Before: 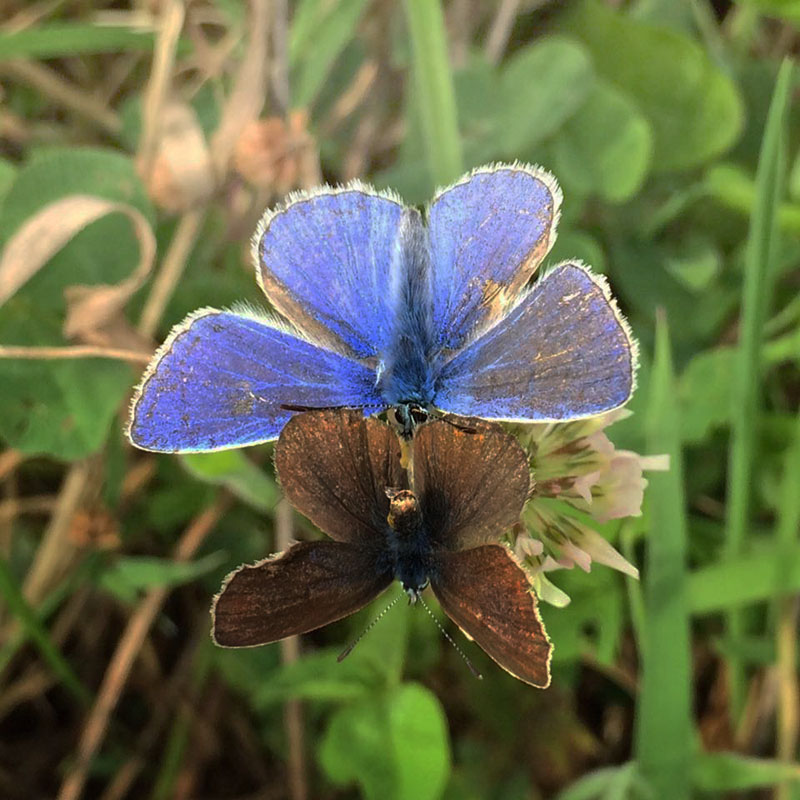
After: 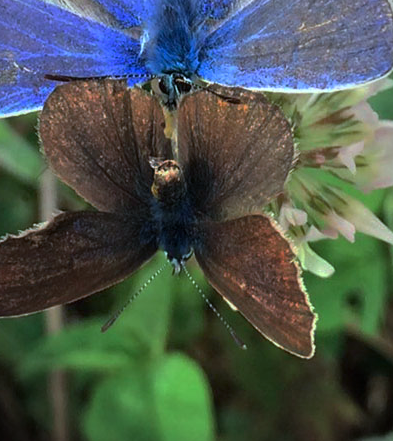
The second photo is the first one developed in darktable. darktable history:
vignetting: brightness -0.456, saturation -0.291, center (-0.031, -0.043)
crop: left 29.559%, top 41.276%, right 21.301%, bottom 3.512%
color calibration: illuminant custom, x 0.388, y 0.387, temperature 3824.38 K
